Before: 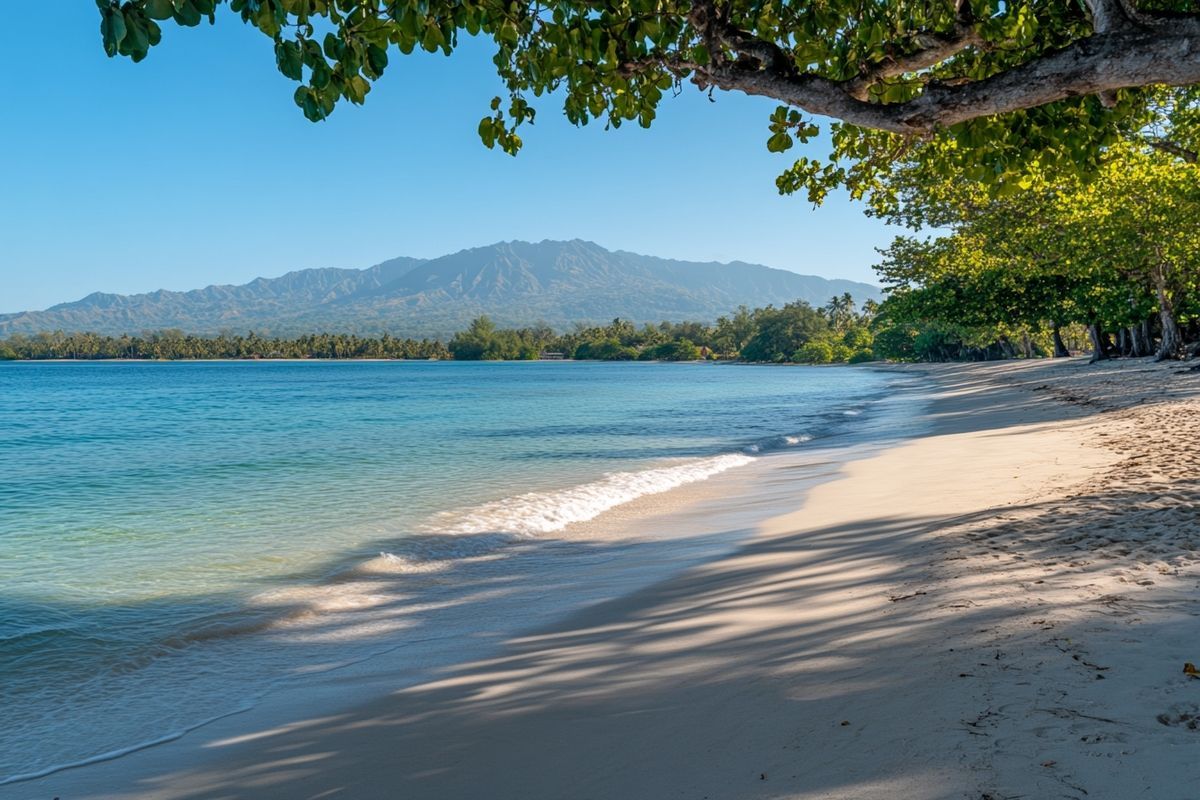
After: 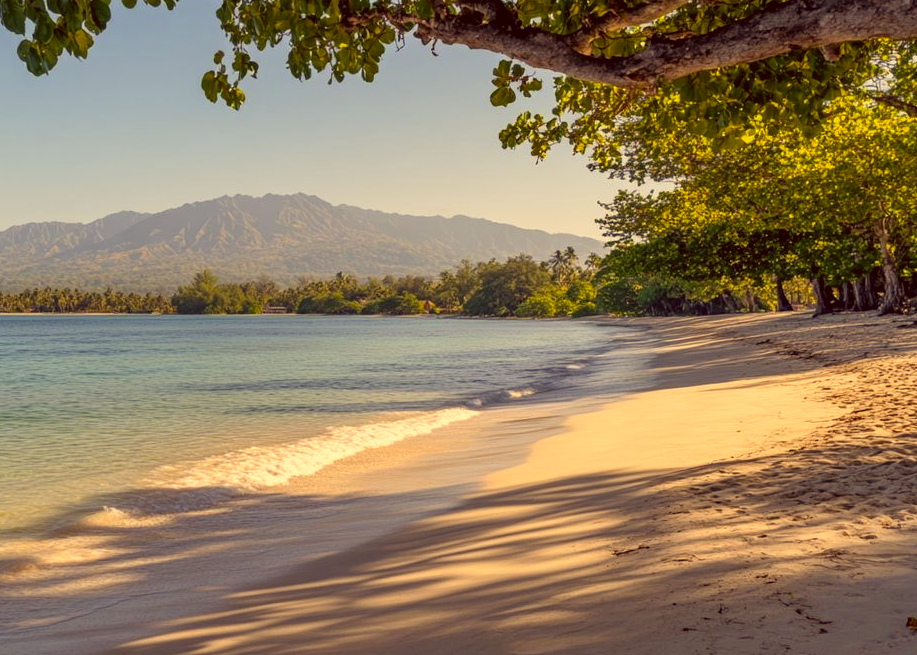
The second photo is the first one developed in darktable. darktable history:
crop: left 23.095%, top 5.827%, bottom 11.854%
color correction: highlights a* 10.12, highlights b* 39.04, shadows a* 14.62, shadows b* 3.37
